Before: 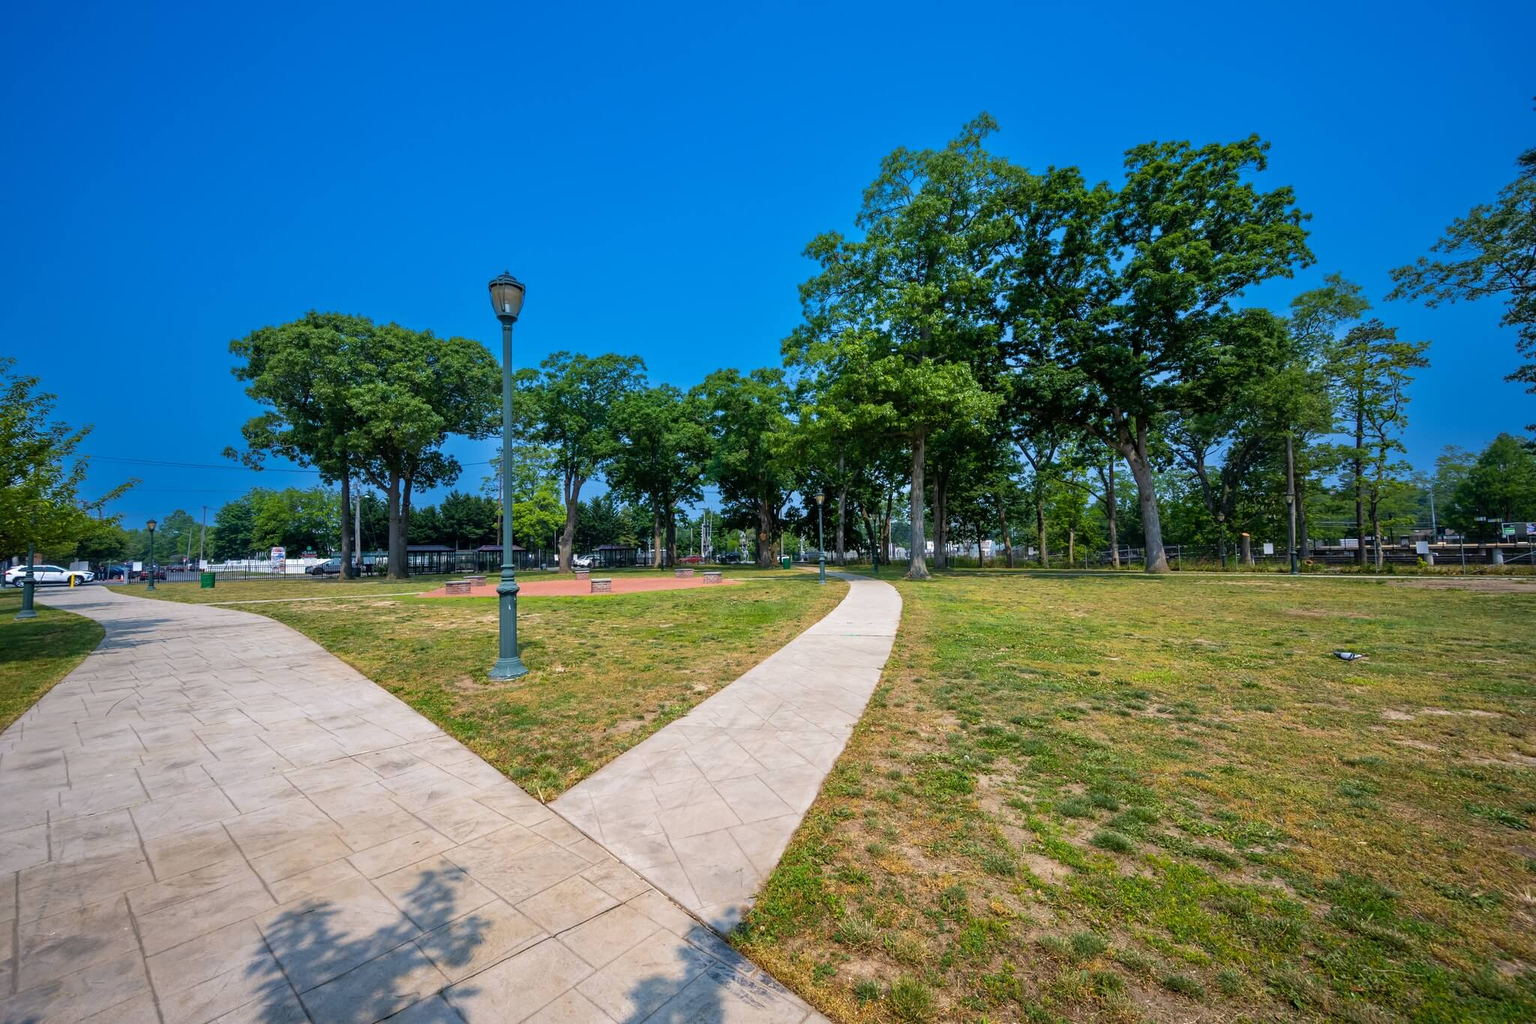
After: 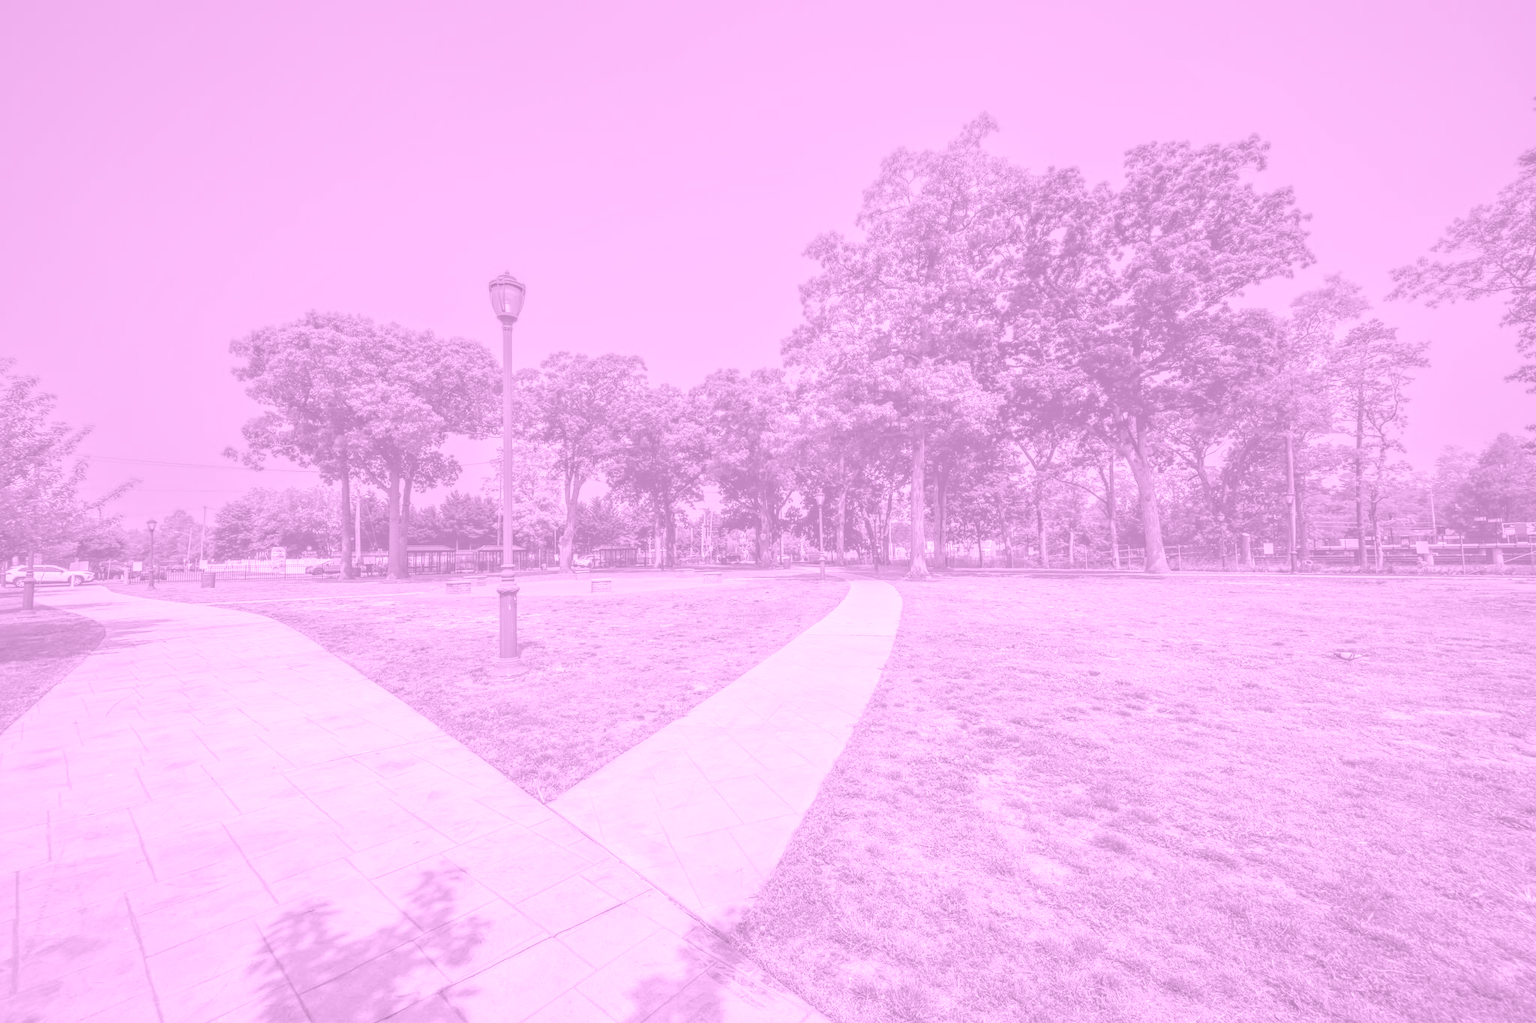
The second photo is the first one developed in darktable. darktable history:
colorize: hue 331.2°, saturation 75%, source mix 30.28%, lightness 70.52%, version 1
local contrast: highlights 20%, shadows 70%, detail 170%
